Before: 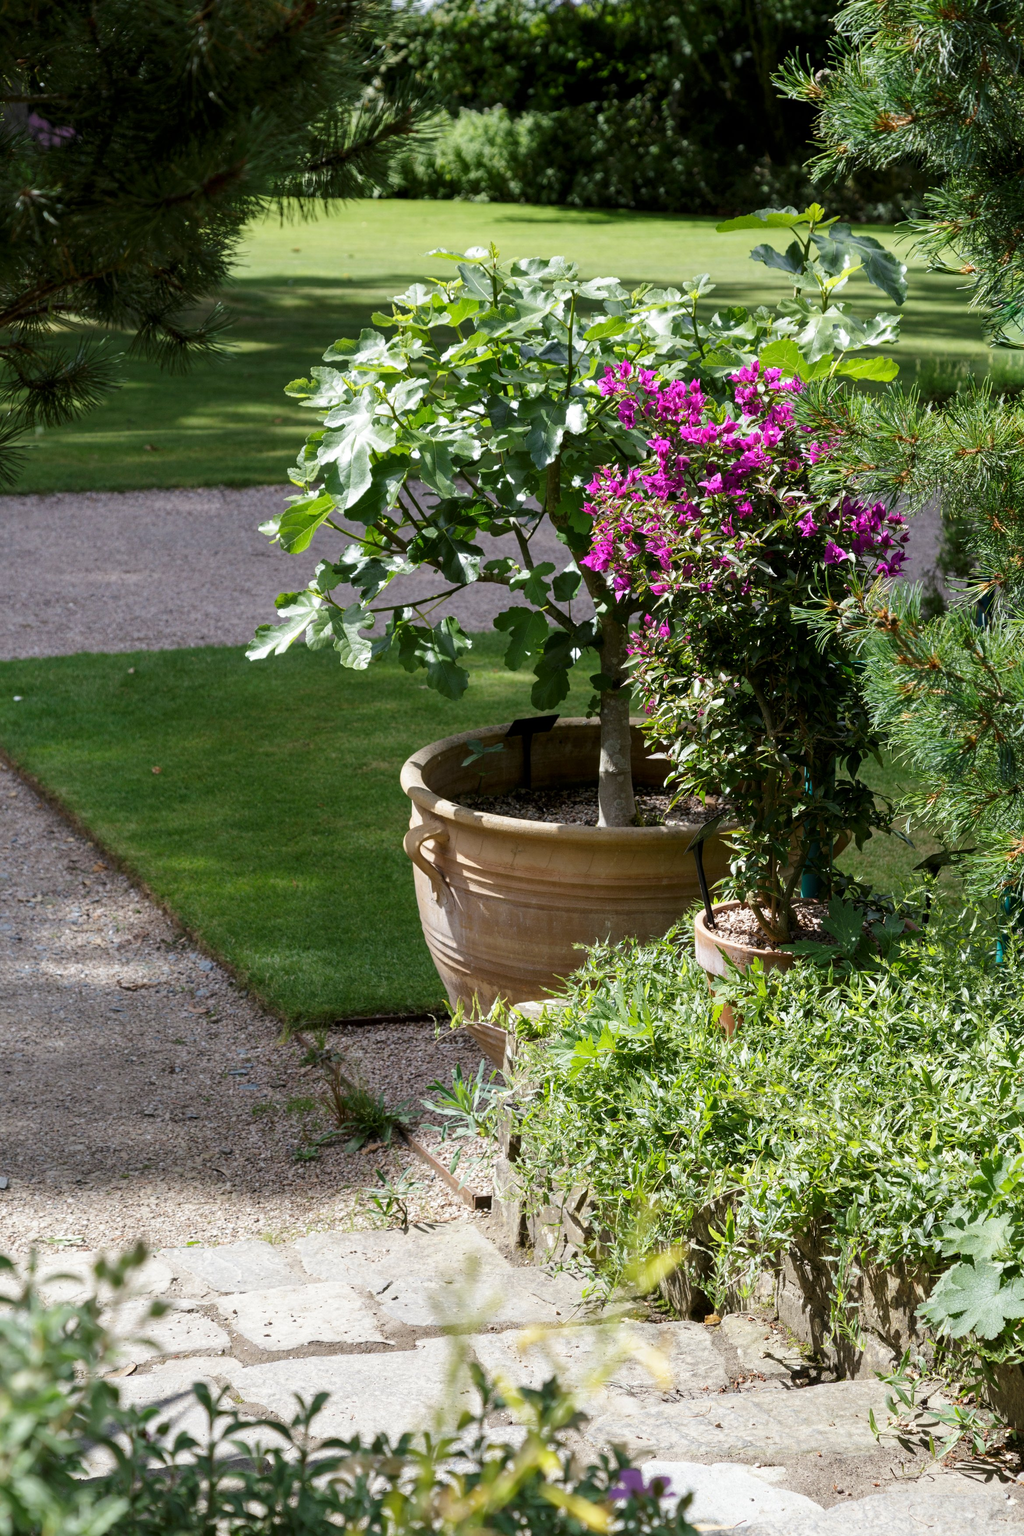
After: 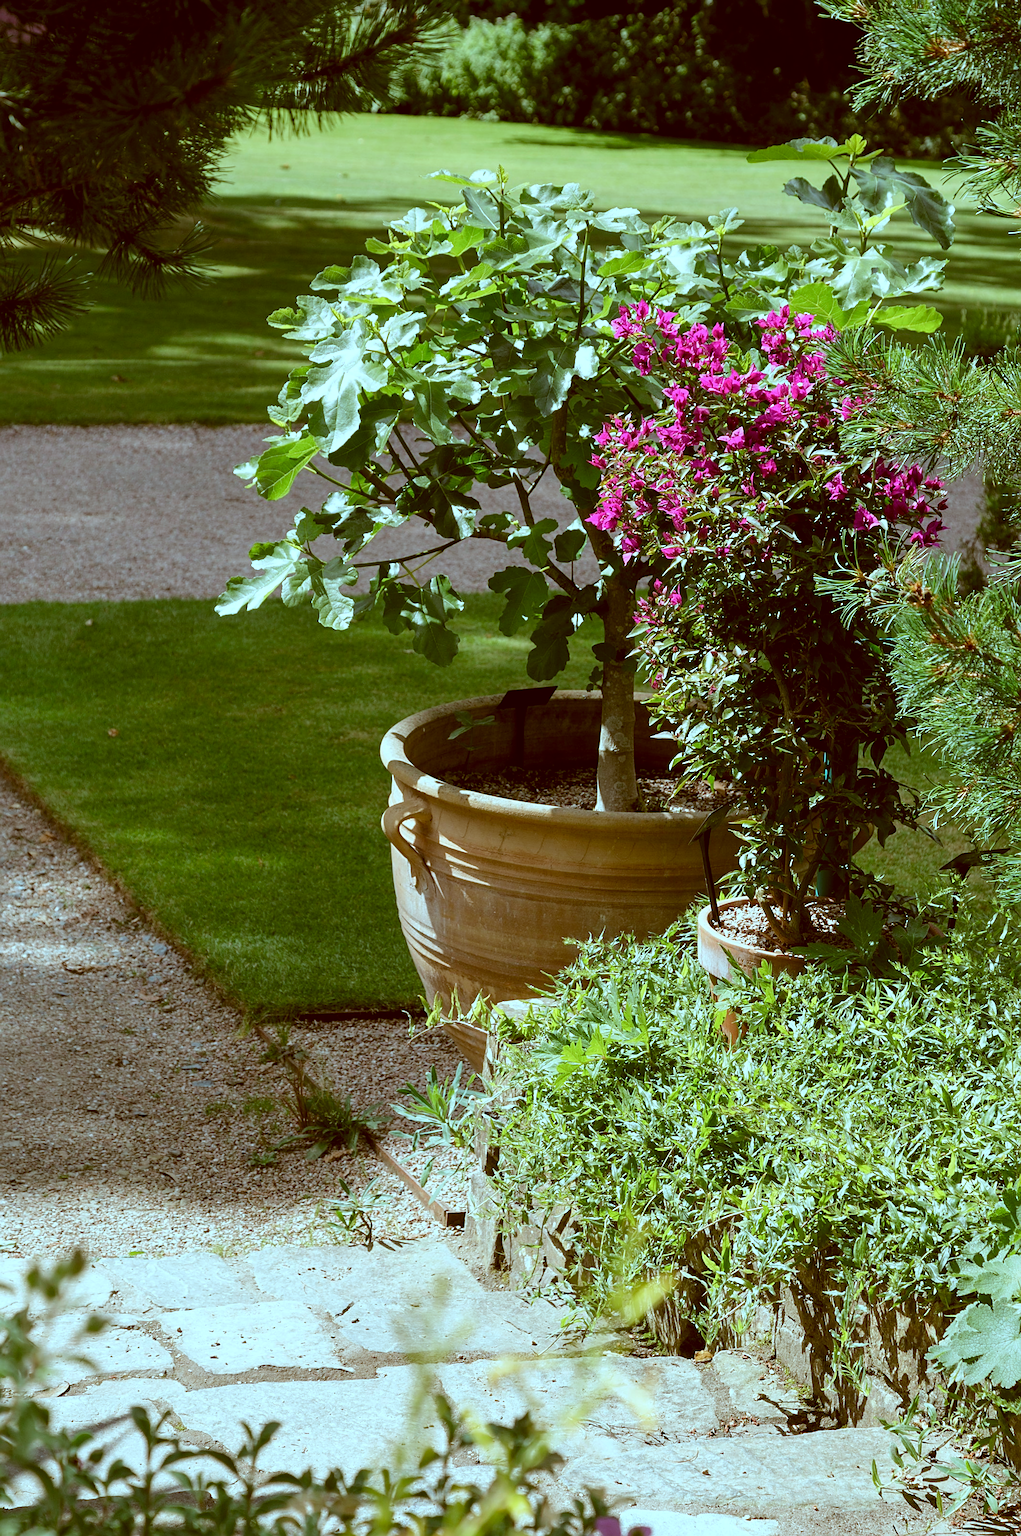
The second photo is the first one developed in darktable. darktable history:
crop and rotate: angle -1.9°, left 3.078%, top 3.819%, right 1.589%, bottom 0.636%
color correction: highlights a* -15.09, highlights b* -16.26, shadows a* 10.37, shadows b* 29.73
sharpen: on, module defaults
